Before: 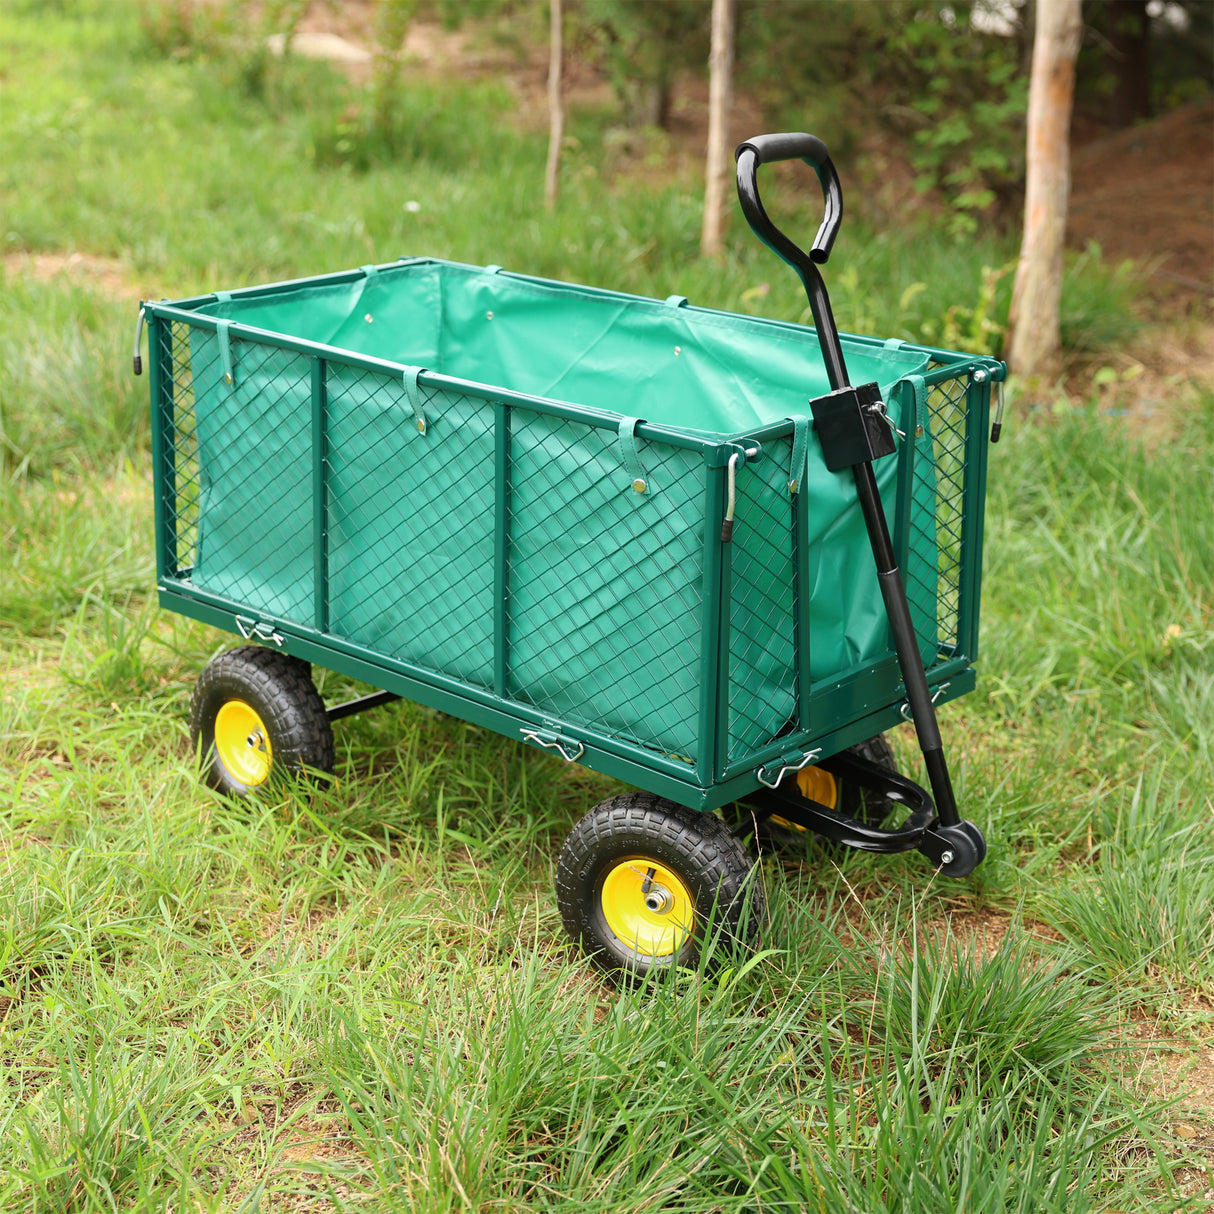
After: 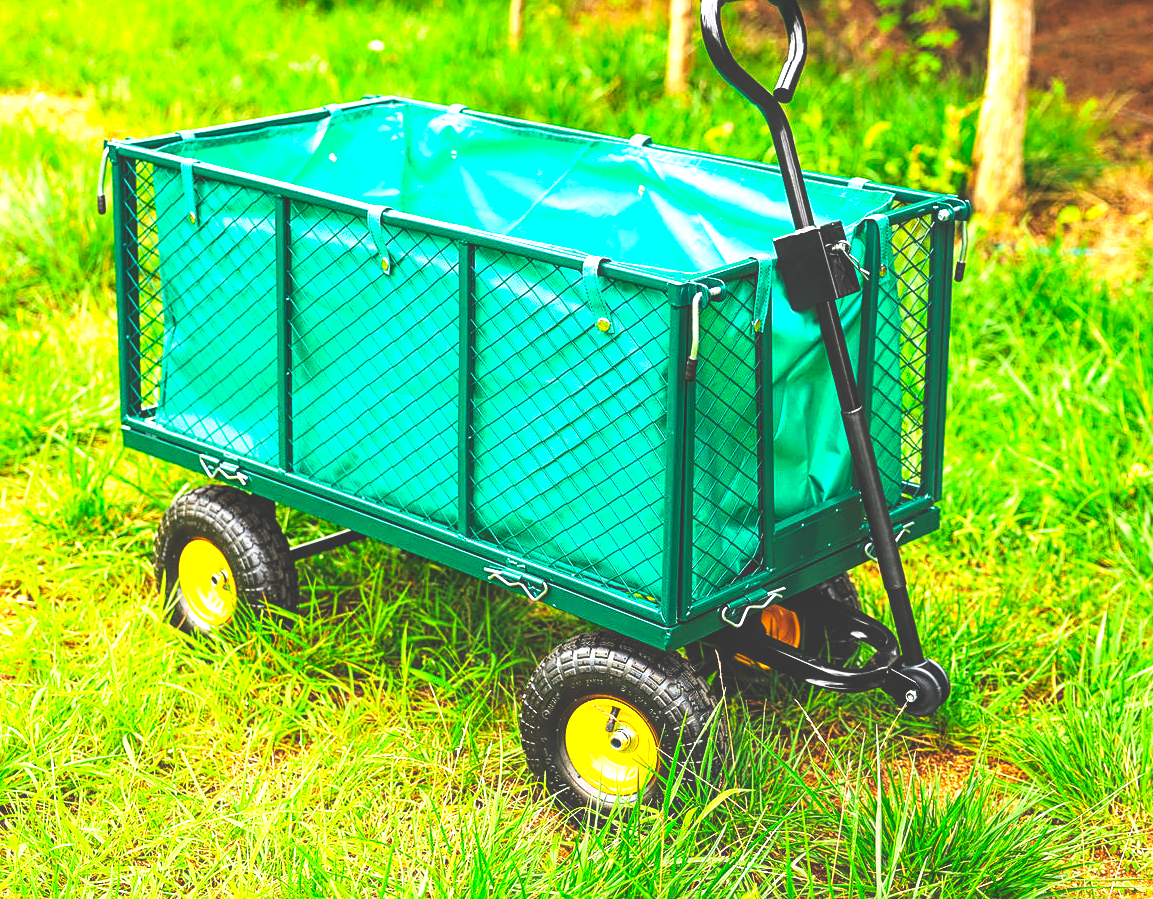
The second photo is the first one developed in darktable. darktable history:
contrast brightness saturation: contrast 0.2, brightness 0.2, saturation 0.8
local contrast: highlights 100%, shadows 100%, detail 200%, midtone range 0.2
crop and rotate: left 2.991%, top 13.302%, right 1.981%, bottom 12.636%
base curve: curves: ch0 [(0, 0.036) (0.007, 0.037) (0.604, 0.887) (1, 1)], preserve colors none
sharpen: on, module defaults
